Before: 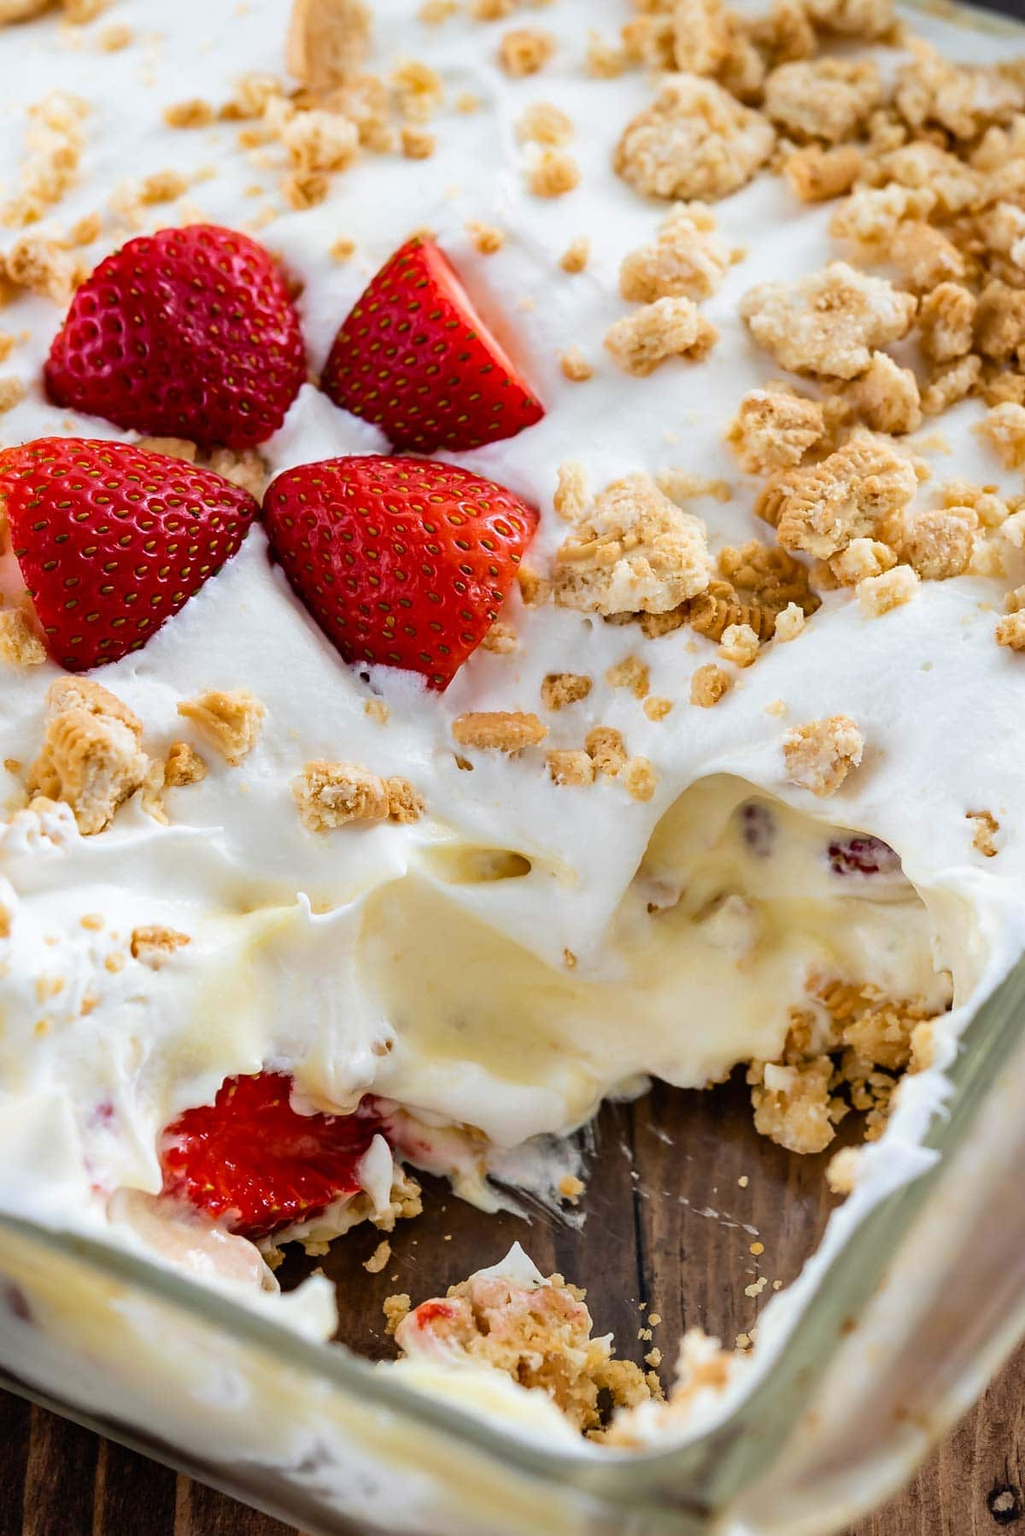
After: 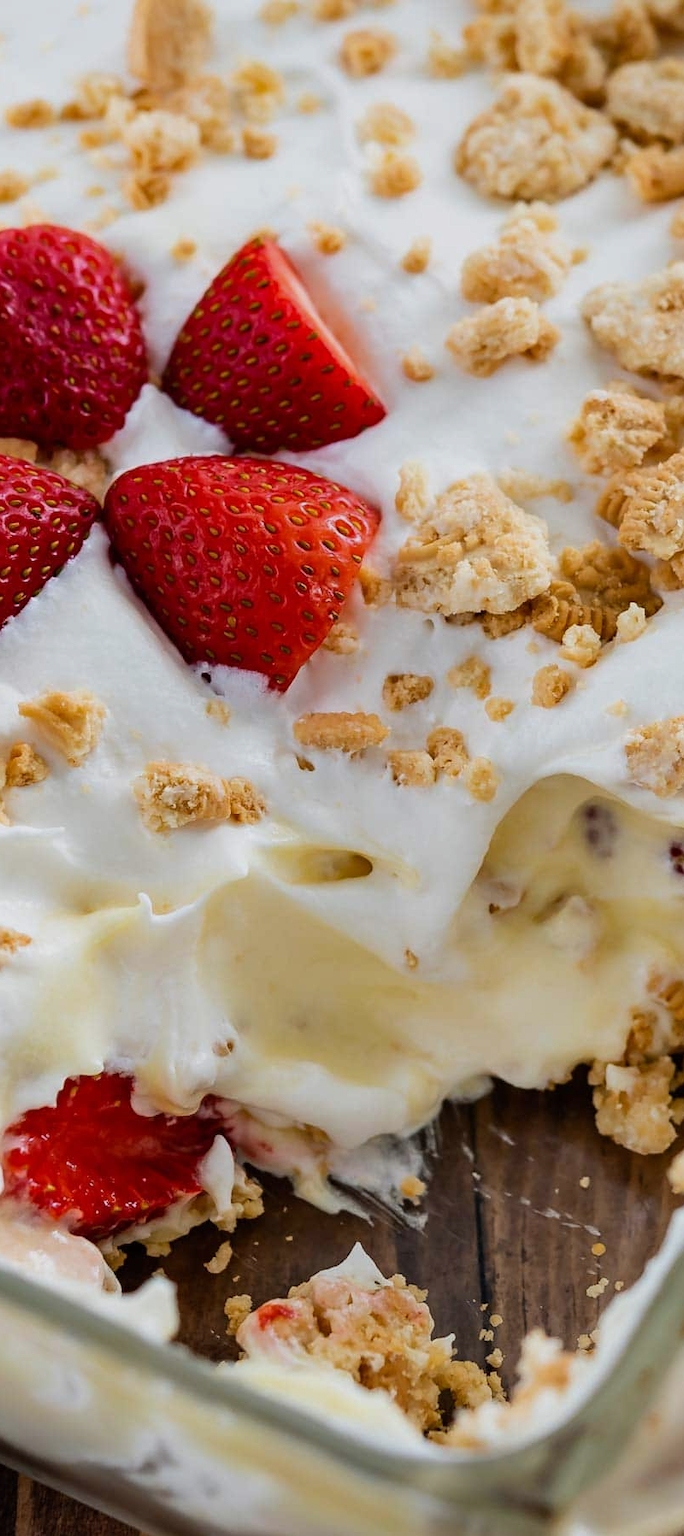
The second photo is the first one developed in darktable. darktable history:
exposure: exposure -0.317 EV, compensate highlight preservation false
crop and rotate: left 15.53%, right 17.698%
